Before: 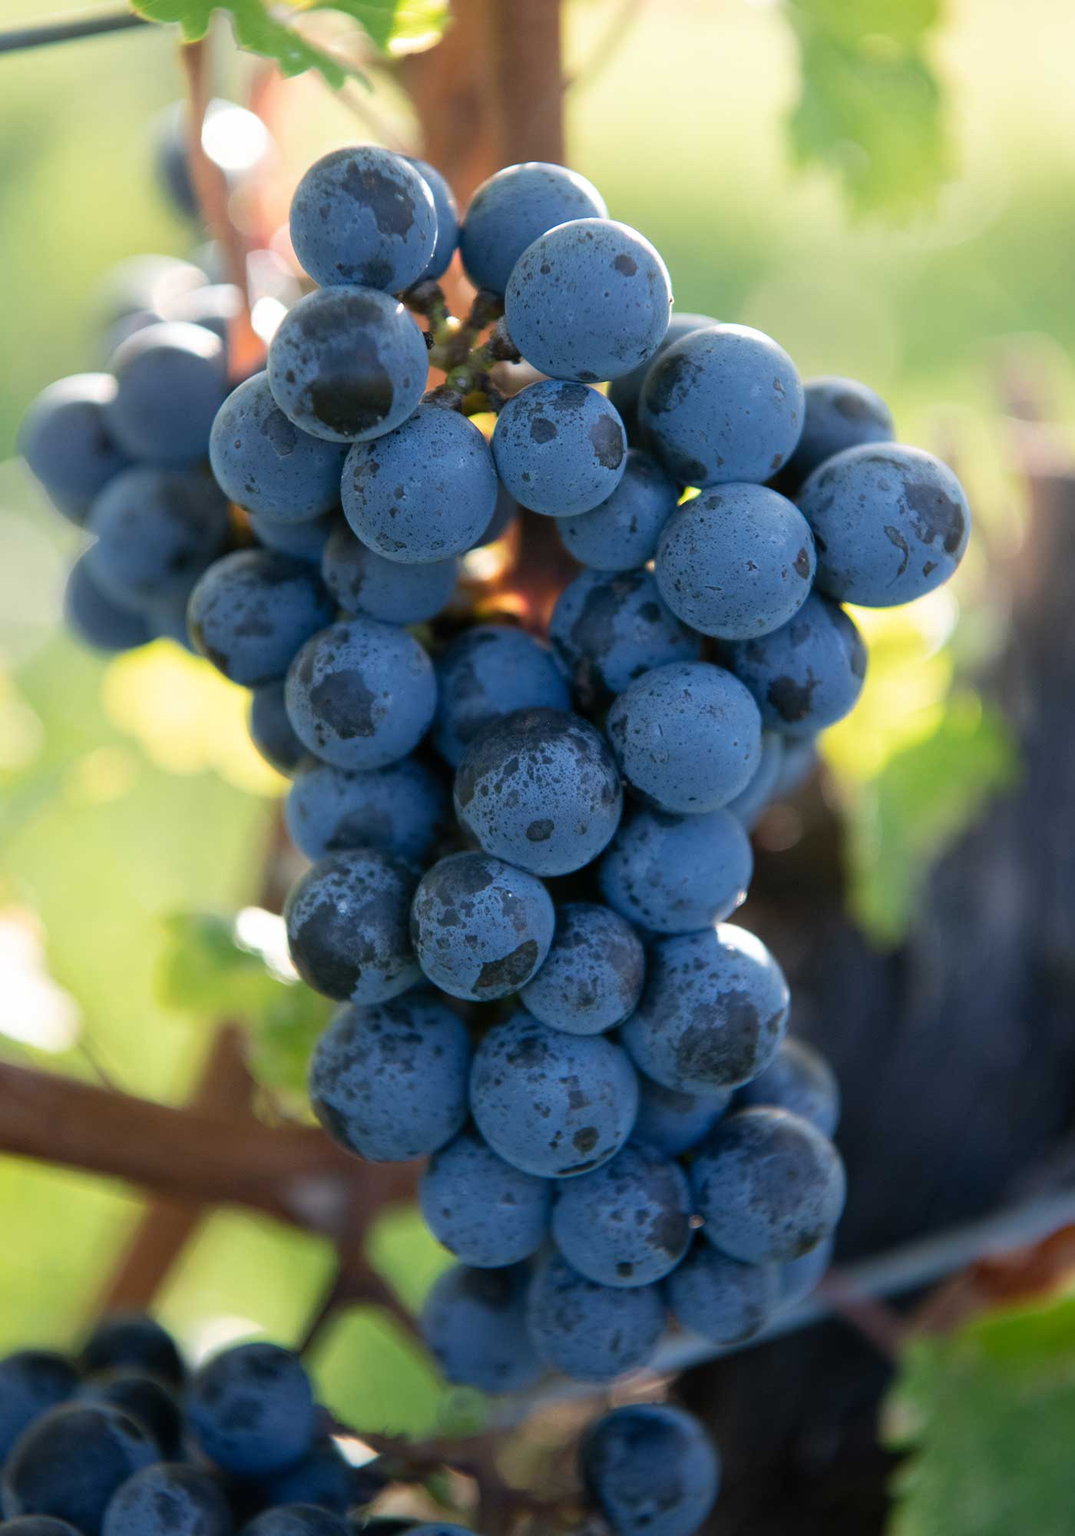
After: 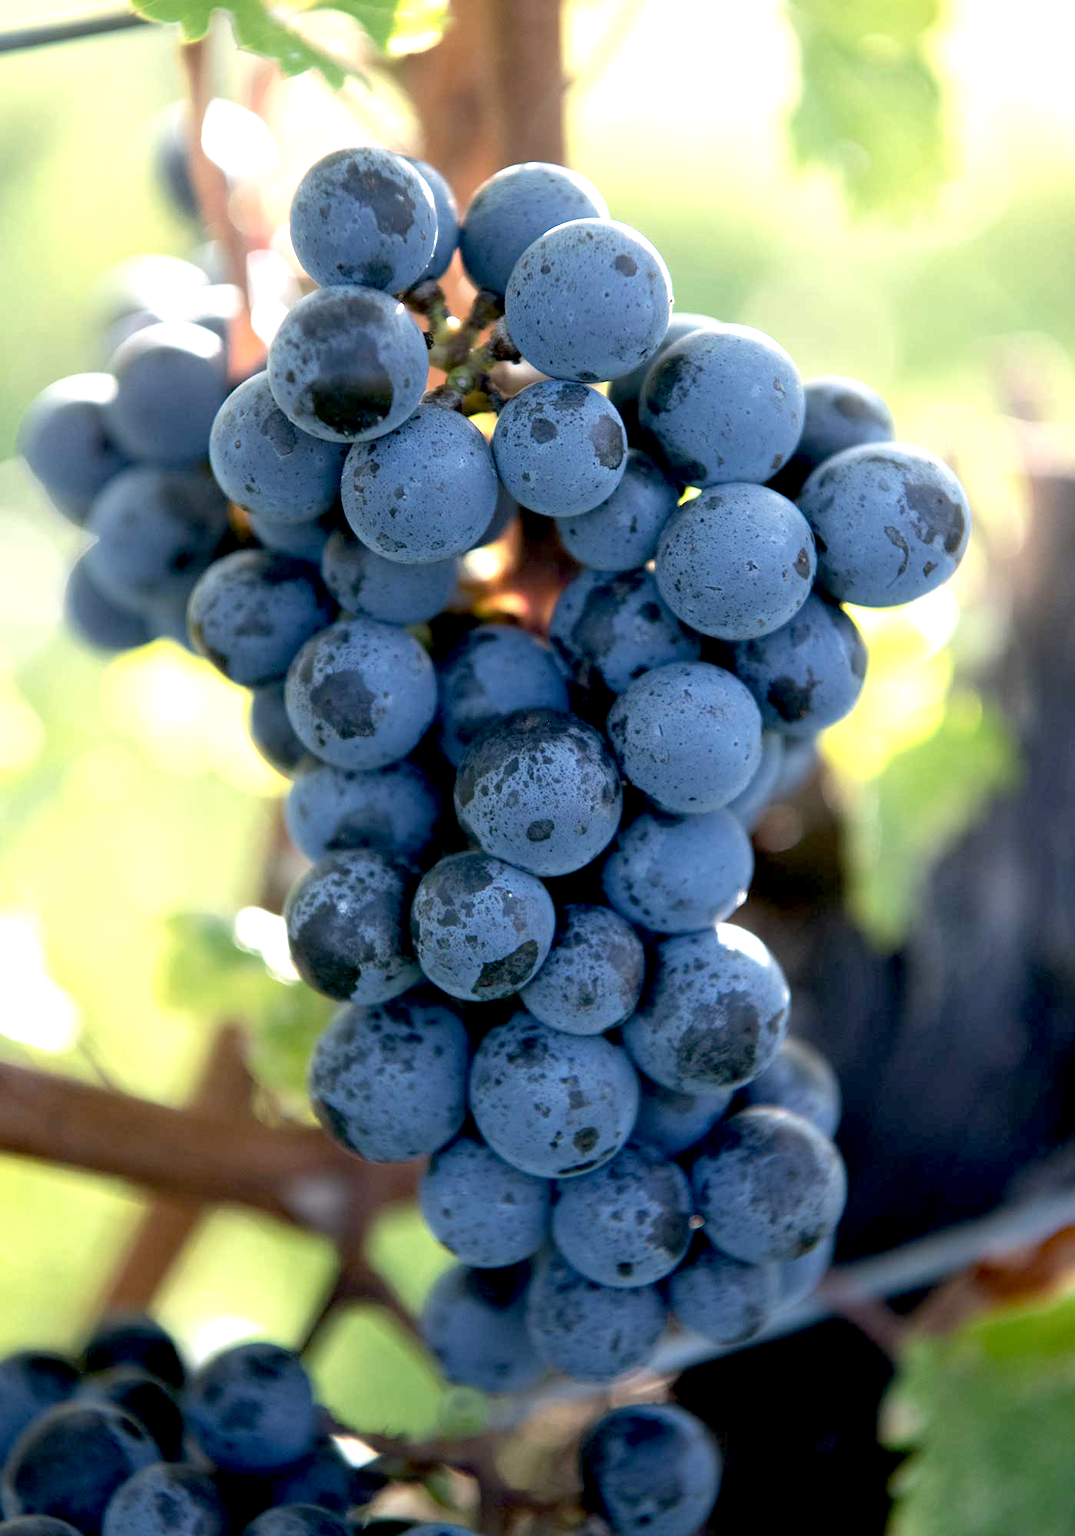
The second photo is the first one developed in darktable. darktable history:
exposure: black level correction 0.011, exposure 0.704 EV, compensate exposure bias true, compensate highlight preservation false
color correction: highlights b* -0.046, saturation 0.804
